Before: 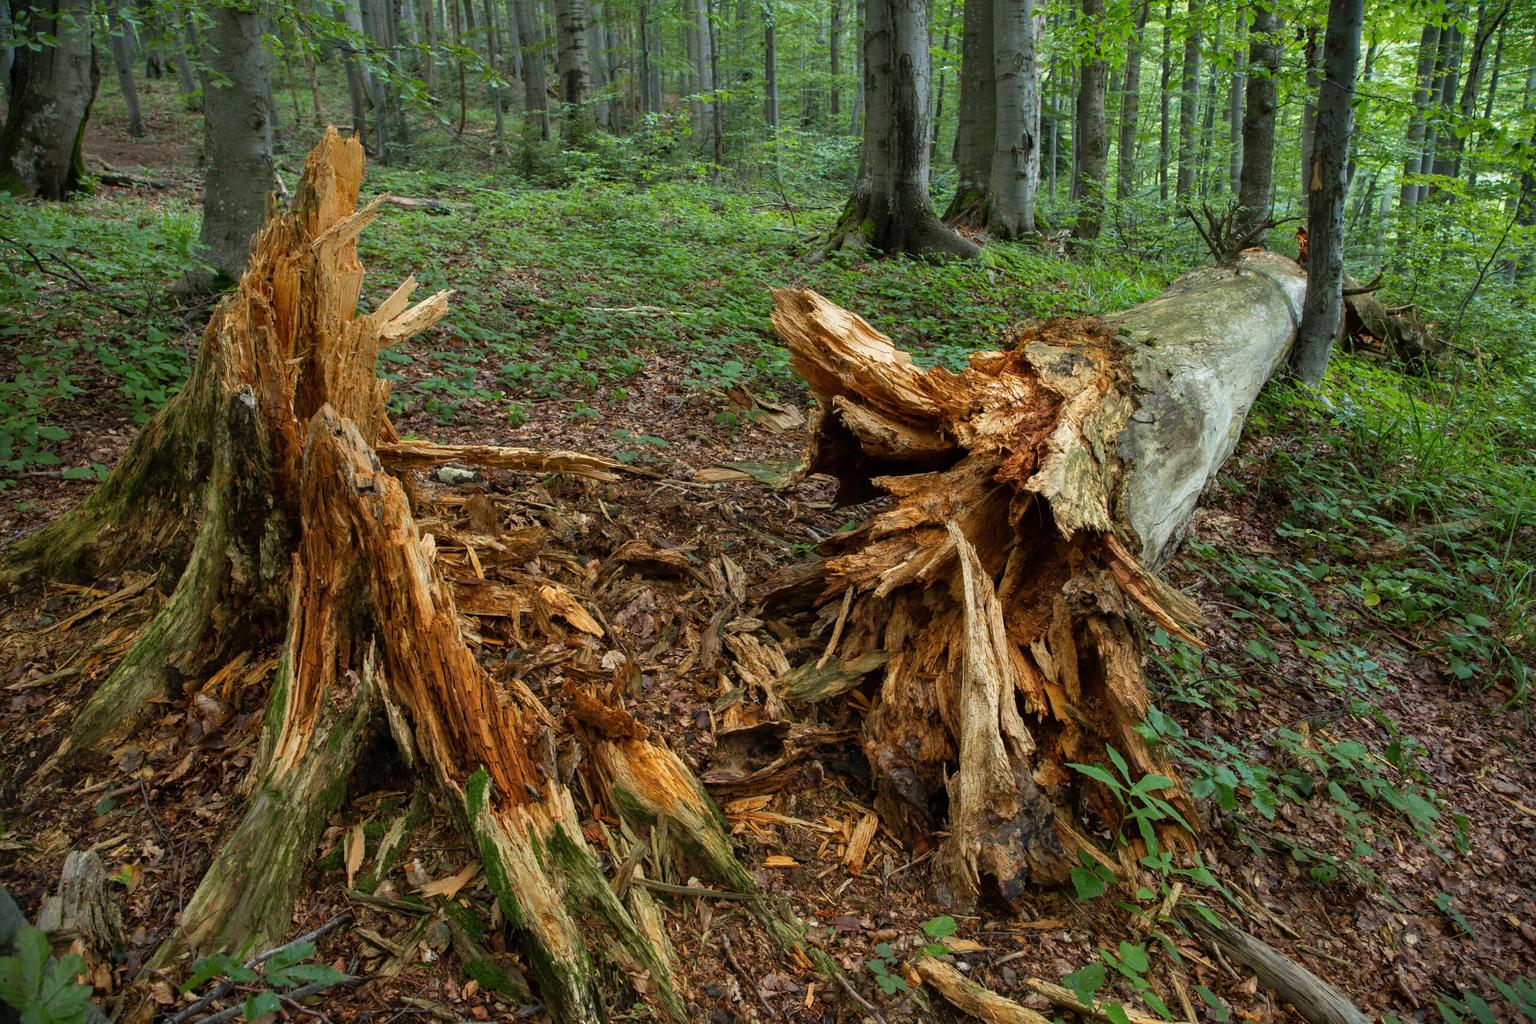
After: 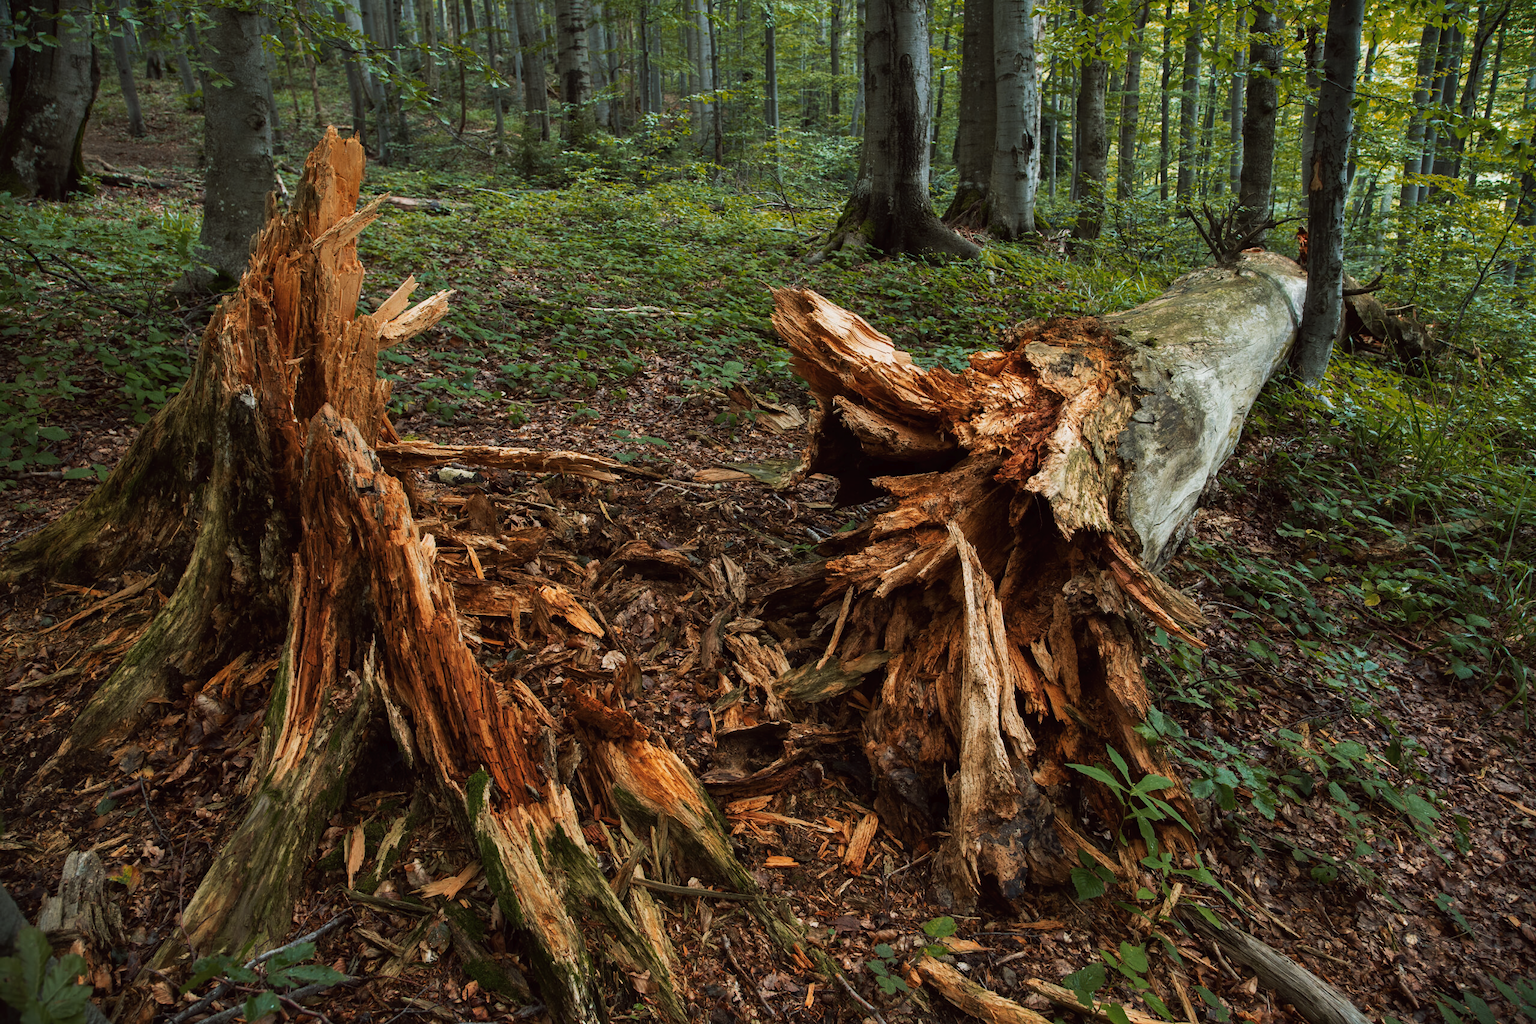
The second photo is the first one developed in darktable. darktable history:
tone curve: curves: ch0 [(0, 0) (0.003, 0.012) (0.011, 0.015) (0.025, 0.02) (0.044, 0.032) (0.069, 0.044) (0.1, 0.063) (0.136, 0.085) (0.177, 0.121) (0.224, 0.159) (0.277, 0.207) (0.335, 0.261) (0.399, 0.328) (0.468, 0.41) (0.543, 0.506) (0.623, 0.609) (0.709, 0.719) (0.801, 0.82) (0.898, 0.907) (1, 1)], preserve colors none
color look up table: target L [96.6, 77.42, 87.42, 78.21, 70.94, 85.97, 72.7, 72.92, 74.8, 63.61, 58.09, 61.02, 43.32, 40.42, 43.67, 6.78, 200.45, 82.5, 71.34, 64.21, 55.06, 58.37, 45.48, 46.12, 38.68, 31.09, 26.99, 15.15, 91.32, 82.05, 72.07, 63.14, 62.98, 62.87, 52.42, 50.34, 47.1, 36.68, 32.41, 34.44, 21.64, 11.56, 6.46, 1.515, 94.34, 68.19, 61.27, 53.39, 30.9], target a [0.542, 20.41, 3.653, 9.325, -8.769, -39.66, -25.31, 17.23, -19.5, -6.786, -36.11, -0.352, -29.46, -8.839, -16.46, -7.316, 0, 19.28, 28.52, 43.66, 14.61, 21.96, 30.62, 51.59, 48.69, 5.979, 32.78, 30.56, 5.193, 29.2, 2.105, 47.46, 50.42, 10.3, 27.32, 15.17, 40.78, 27.07, 13.51, 13.42, 32.47, 19.36, 20.26, 5.929, -8.509, -12.89, -30.18, -18.17, -2.457], target b [3.434, 65.81, 37.22, 64.13, 57.76, 2.728, 53.94, 58.53, 25.48, 53.49, 36.76, 15.27, 37.09, 39.68, 10.89, 10.21, 0, 7.294, 49.08, 22.56, 40.15, 10.36, 40.43, 46.25, 10.27, 3.615, 32.32, 13.32, -3.37, -18.73, -12.43, -37.77, -1.337, -41.9, -13.39, -59.34, -26.64, -55.39, -31.1, -43.39, -29.21, -42.49, -22.54, -4.798, -3.126, -37.9, 0.379, -12.48, -23.75], num patches 49
